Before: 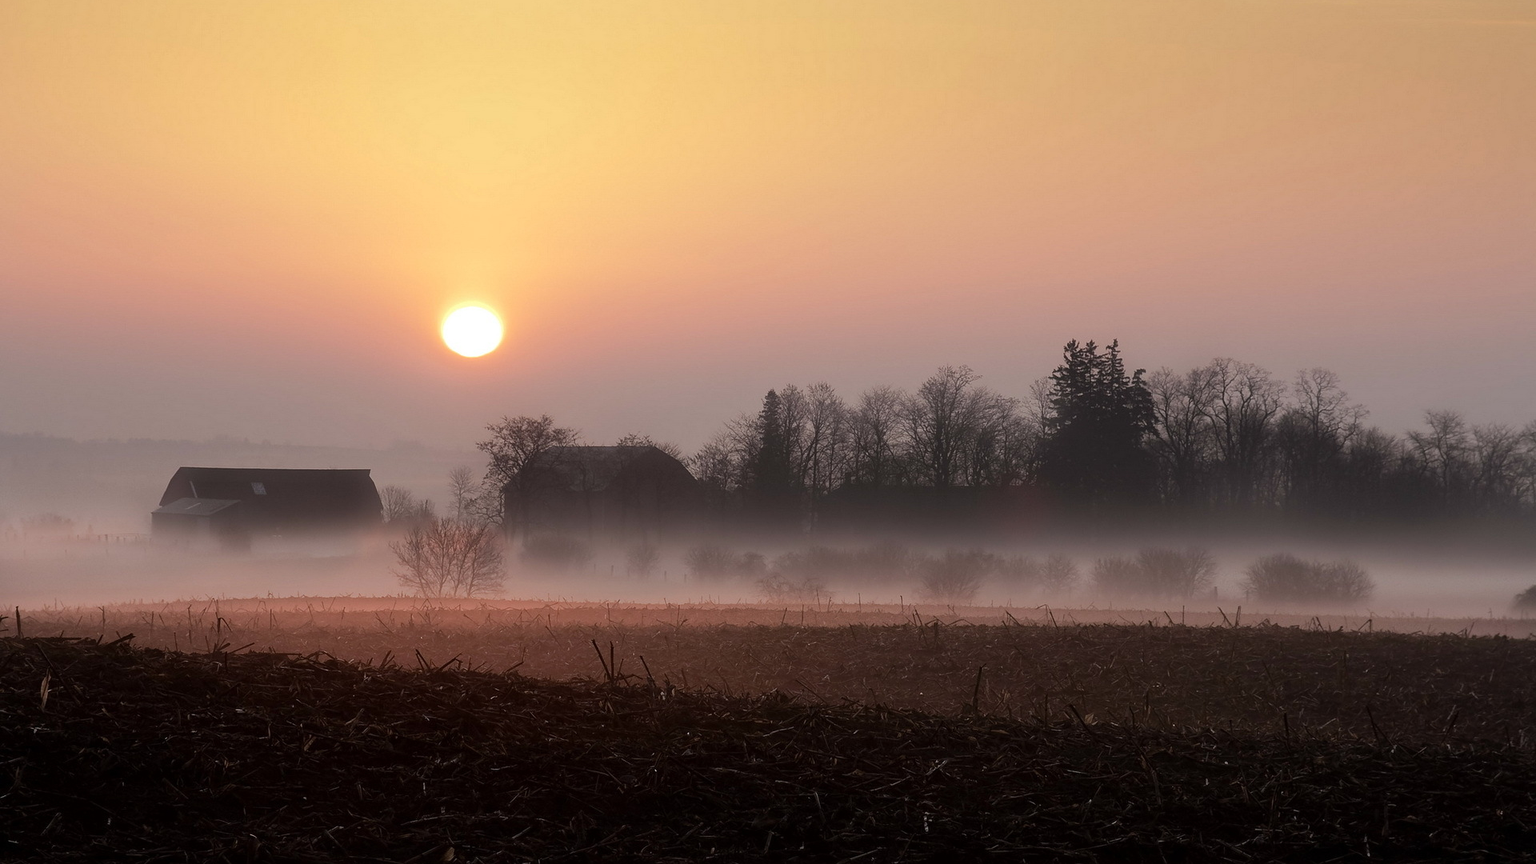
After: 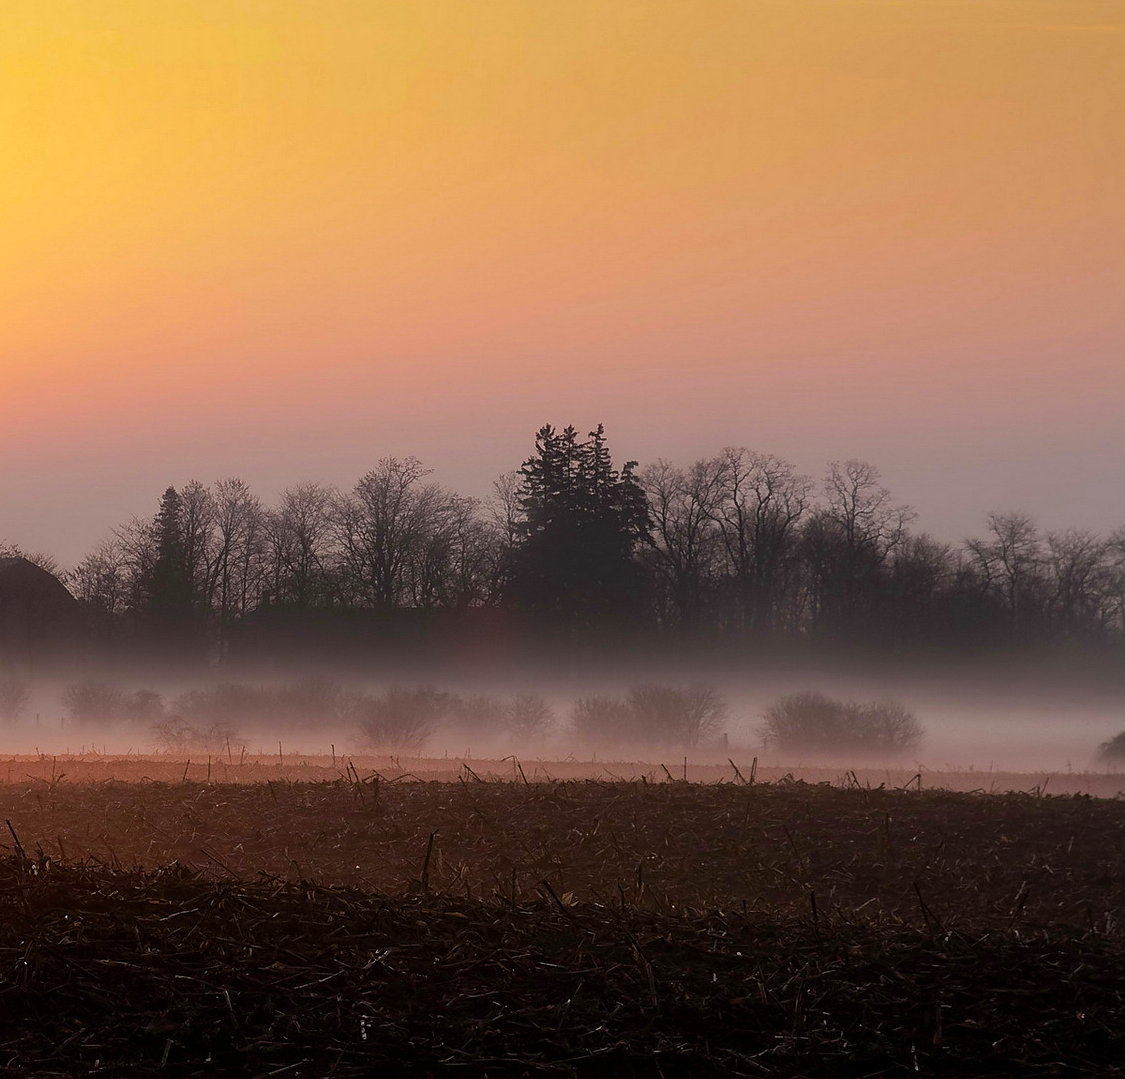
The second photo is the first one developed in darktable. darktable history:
sharpen: radius 1.458, amount 0.398, threshold 1.271
color balance rgb: perceptual saturation grading › global saturation 30%, global vibrance 20%
crop: left 41.402%
